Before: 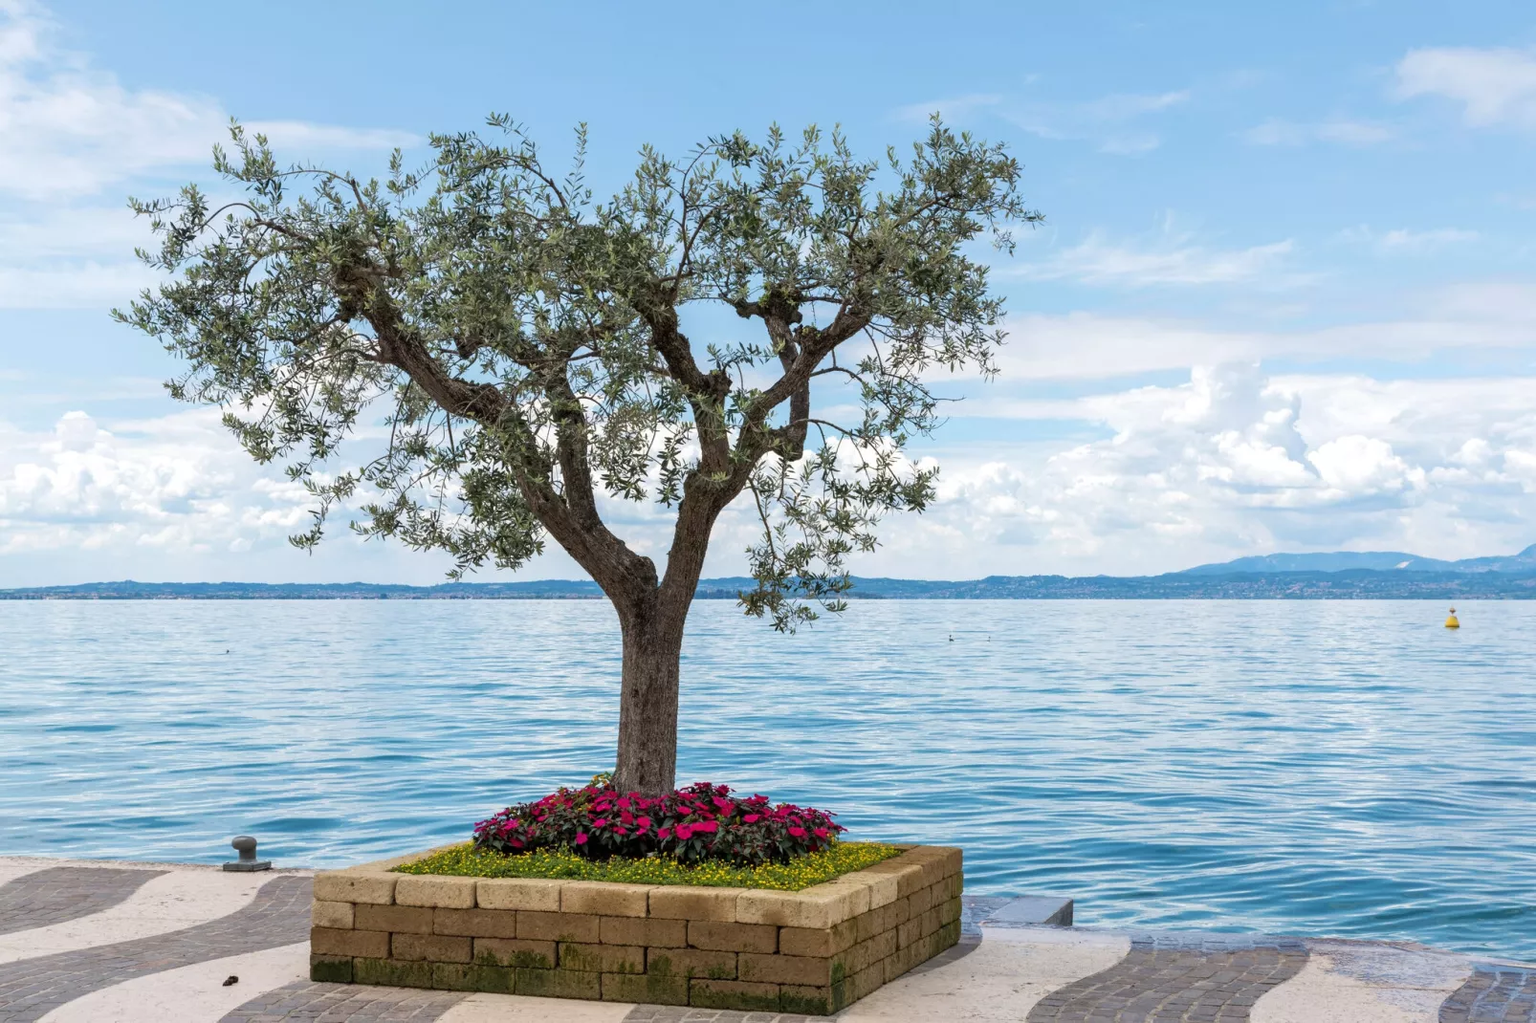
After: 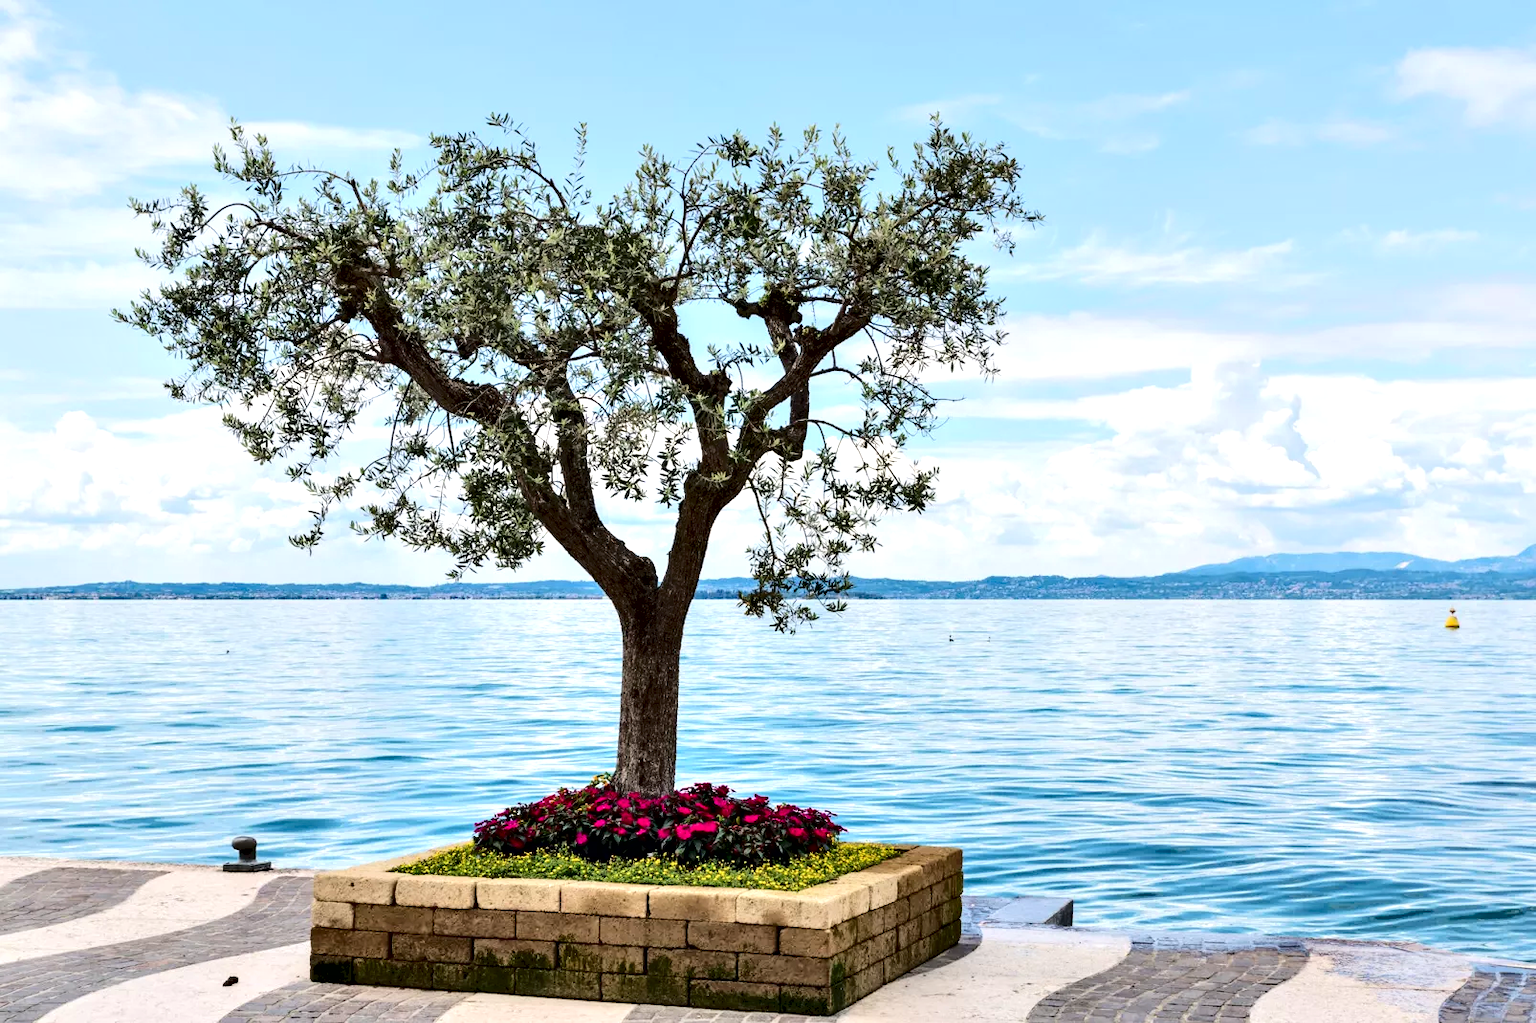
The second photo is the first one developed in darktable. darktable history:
exposure: exposure 0.201 EV, compensate highlight preservation false
tone curve: curves: ch0 [(0, 0) (0.003, 0.049) (0.011, 0.052) (0.025, 0.057) (0.044, 0.069) (0.069, 0.076) (0.1, 0.09) (0.136, 0.111) (0.177, 0.15) (0.224, 0.197) (0.277, 0.267) (0.335, 0.366) (0.399, 0.477) (0.468, 0.561) (0.543, 0.651) (0.623, 0.733) (0.709, 0.804) (0.801, 0.869) (0.898, 0.924) (1, 1)], color space Lab, independent channels, preserve colors none
contrast equalizer: octaves 7, y [[0.6 ×6], [0.55 ×6], [0 ×6], [0 ×6], [0 ×6]]
